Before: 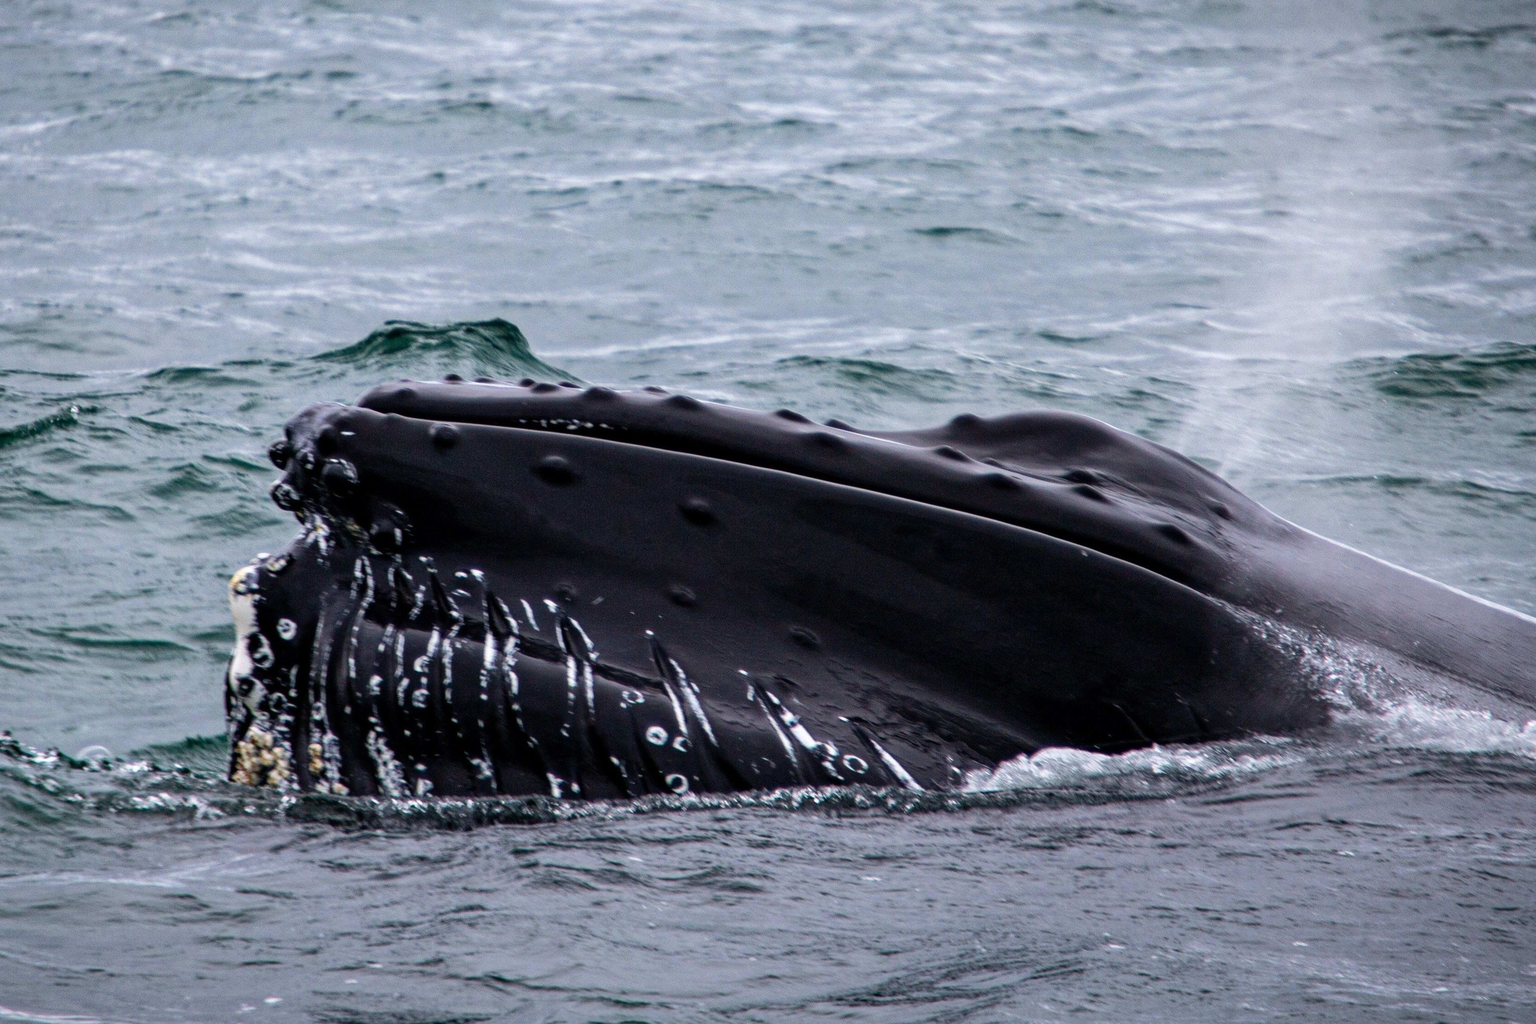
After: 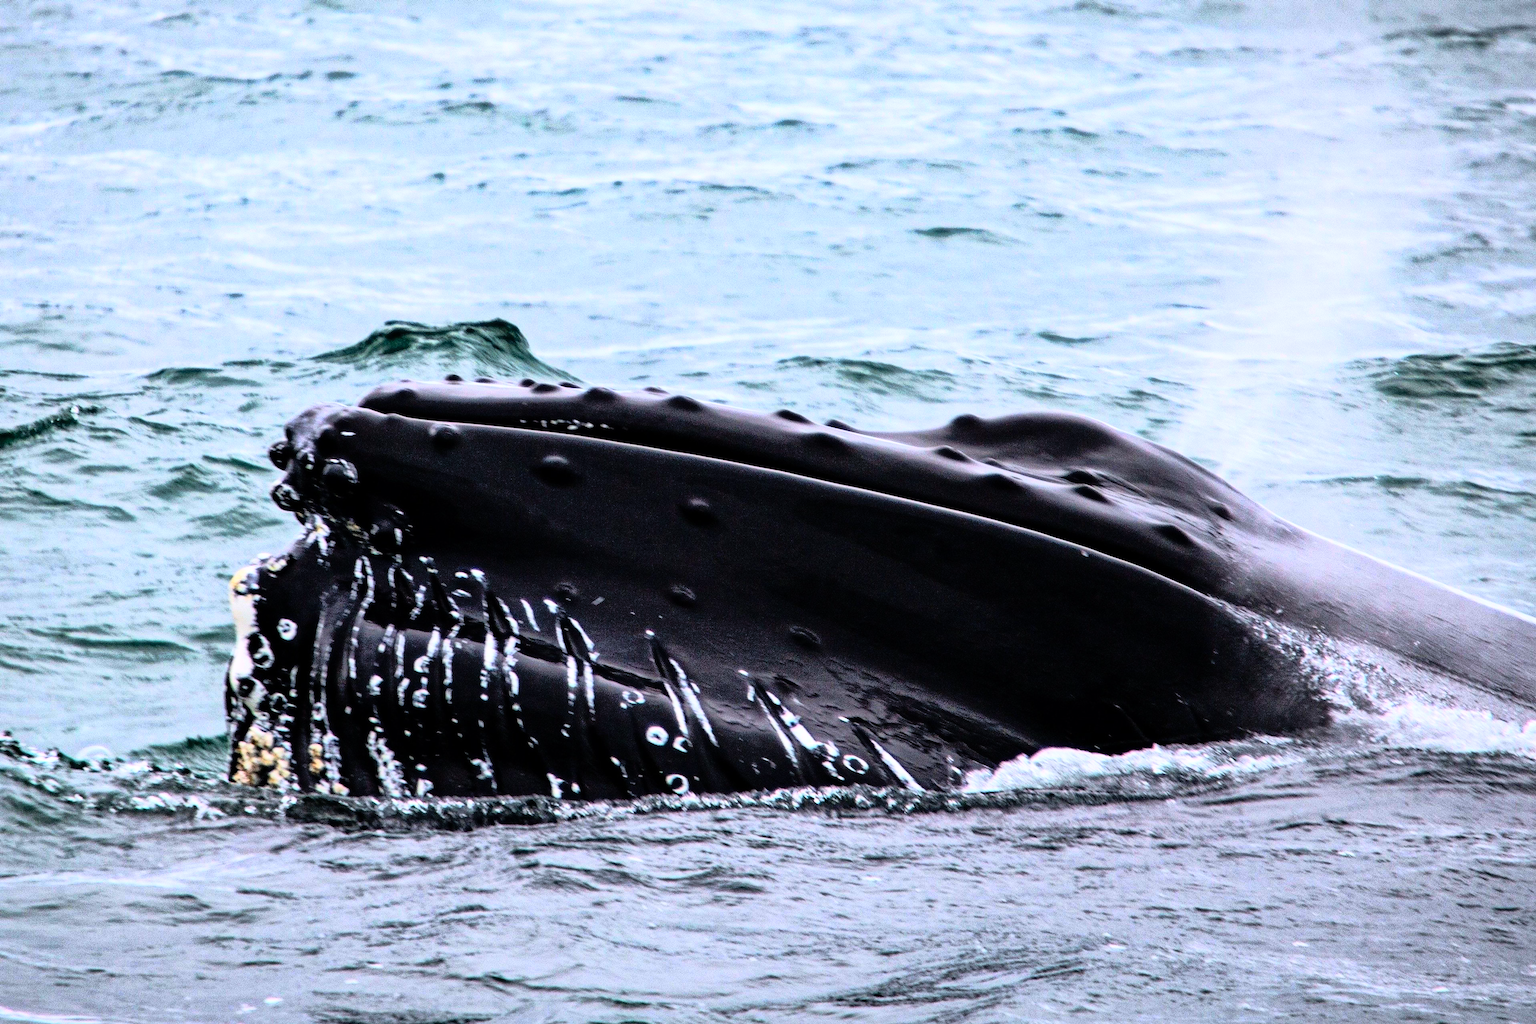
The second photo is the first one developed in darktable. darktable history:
shadows and highlights: on, module defaults
rgb curve: curves: ch0 [(0, 0) (0.21, 0.15) (0.24, 0.21) (0.5, 0.75) (0.75, 0.96) (0.89, 0.99) (1, 1)]; ch1 [(0, 0.02) (0.21, 0.13) (0.25, 0.2) (0.5, 0.67) (0.75, 0.9) (0.89, 0.97) (1, 1)]; ch2 [(0, 0.02) (0.21, 0.13) (0.25, 0.2) (0.5, 0.67) (0.75, 0.9) (0.89, 0.97) (1, 1)], compensate middle gray true
